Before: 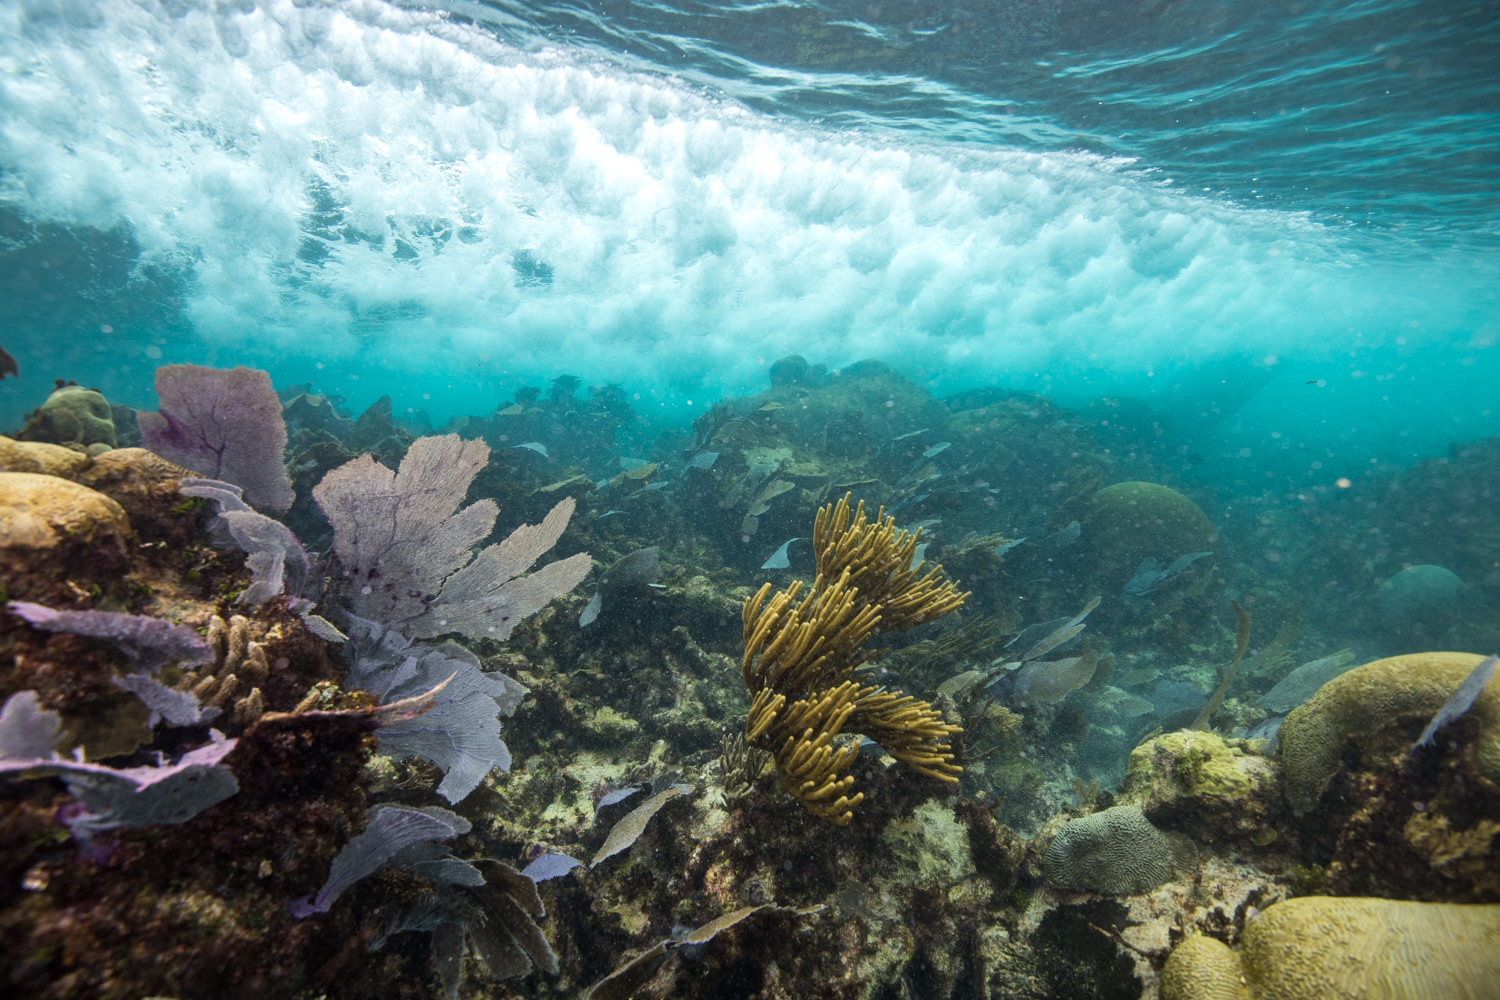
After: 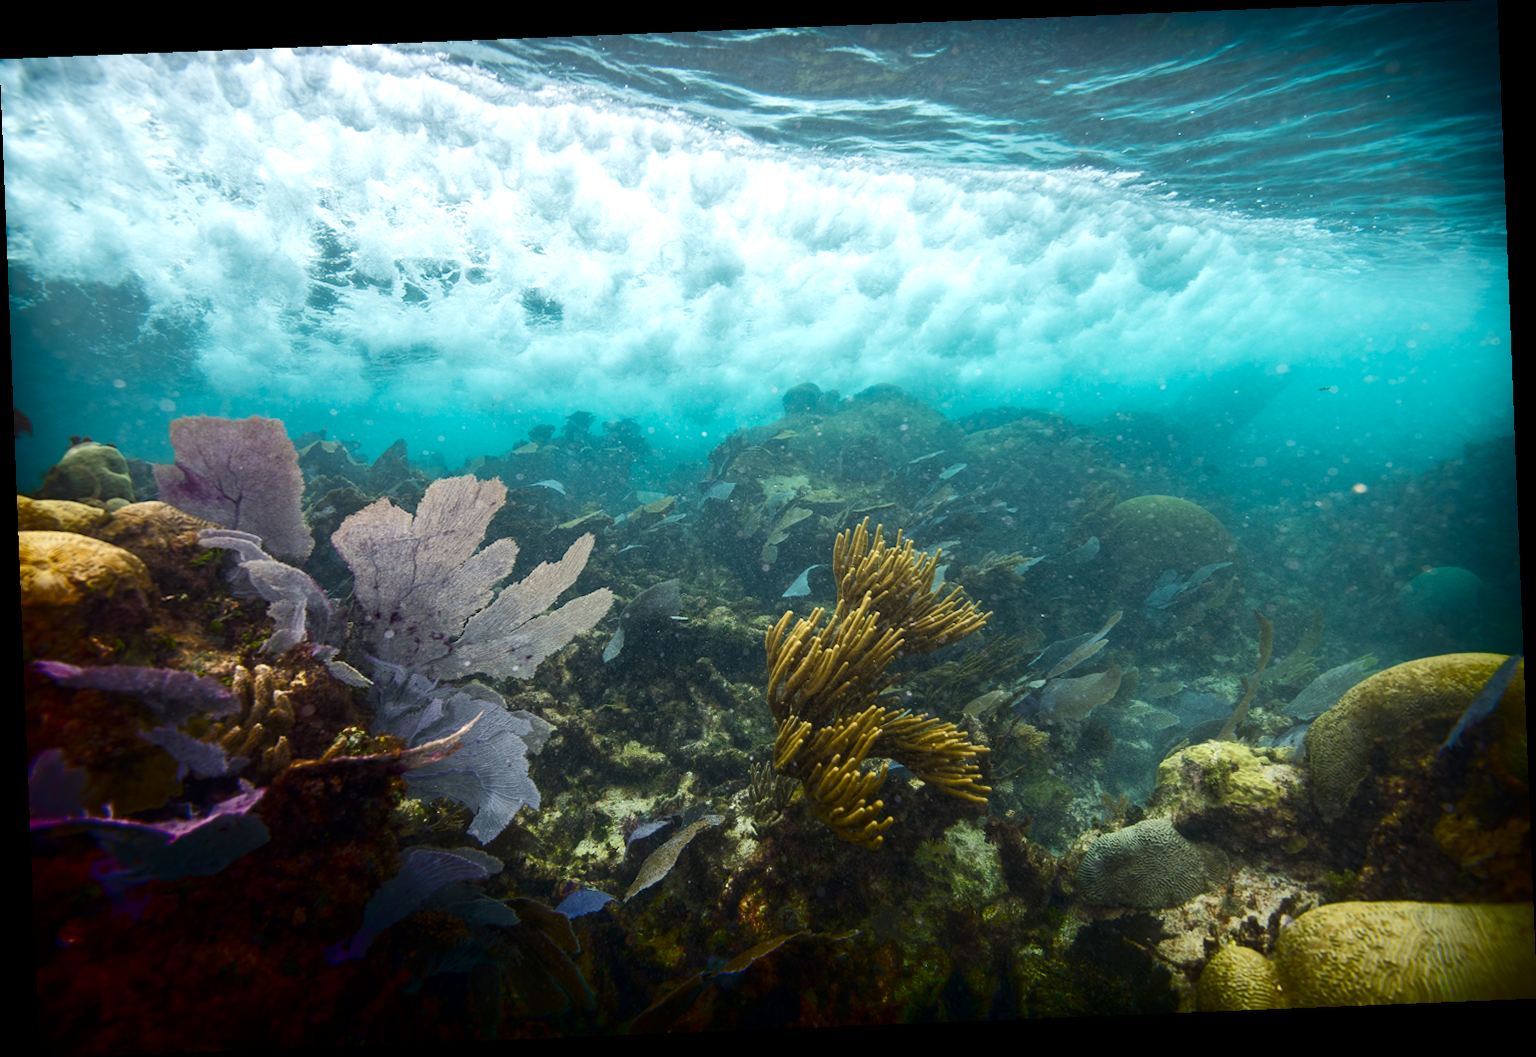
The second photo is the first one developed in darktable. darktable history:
rotate and perspective: rotation -2.29°, automatic cropping off
exposure: exposure 0.2 EV, compensate highlight preservation false
shadows and highlights: shadows -88.03, highlights -35.45, shadows color adjustment 99.15%, highlights color adjustment 0%, soften with gaussian
